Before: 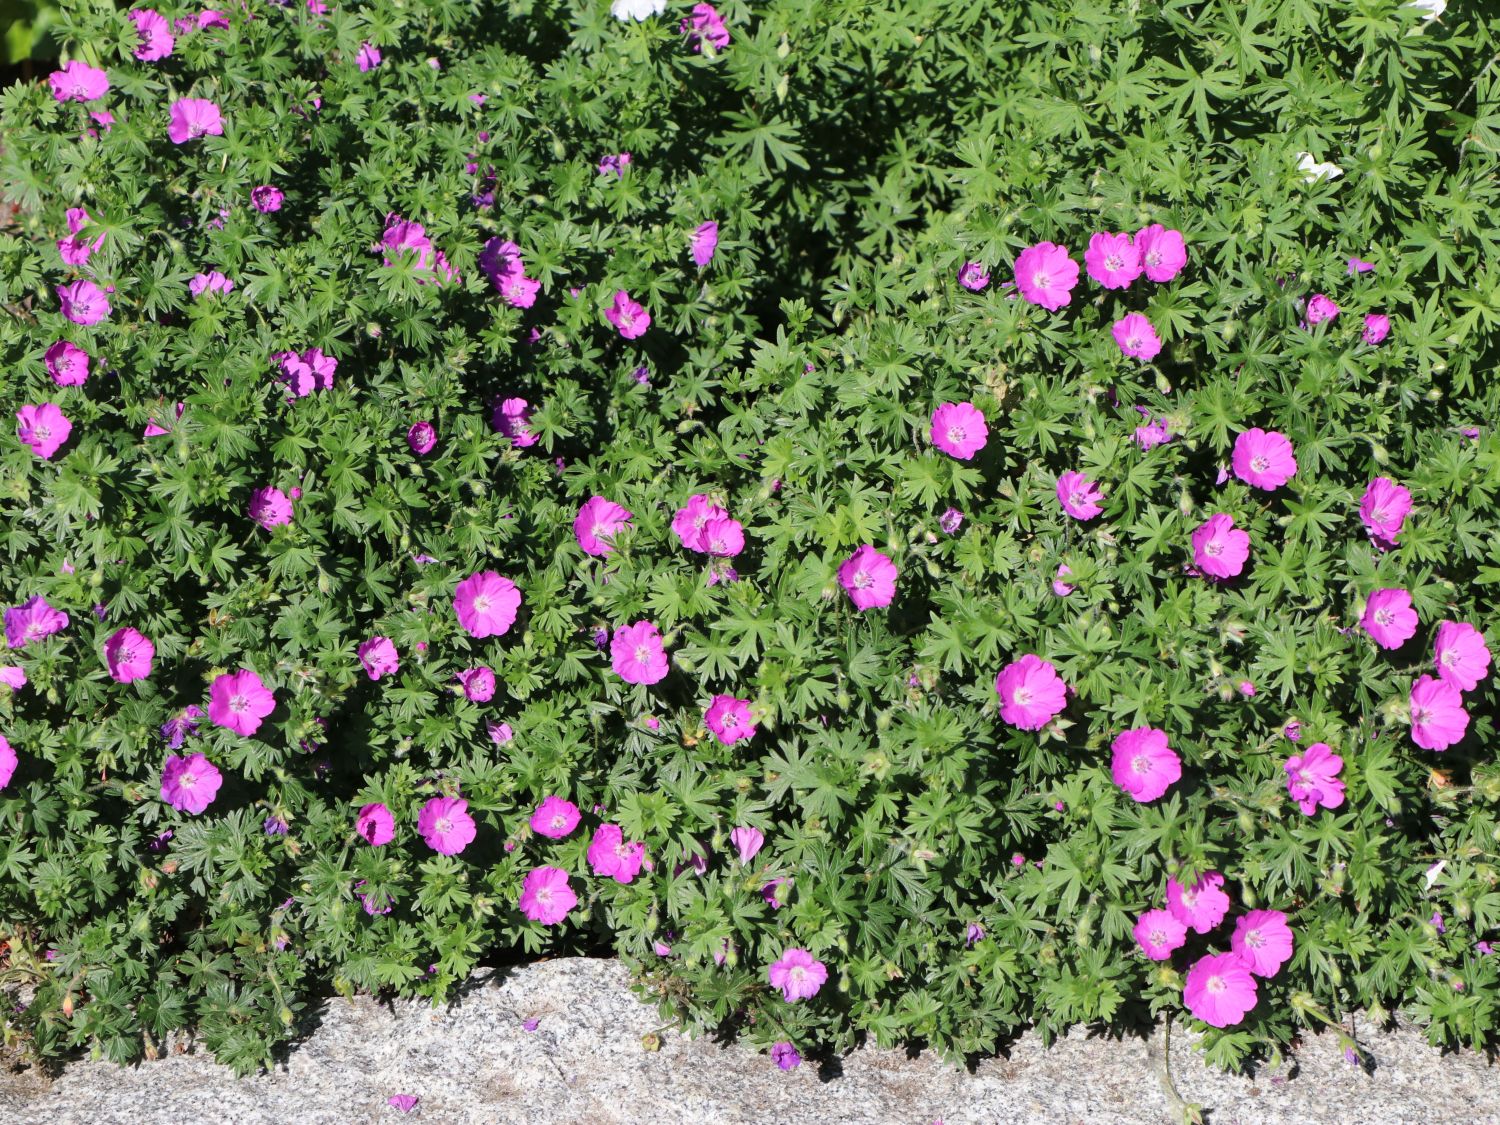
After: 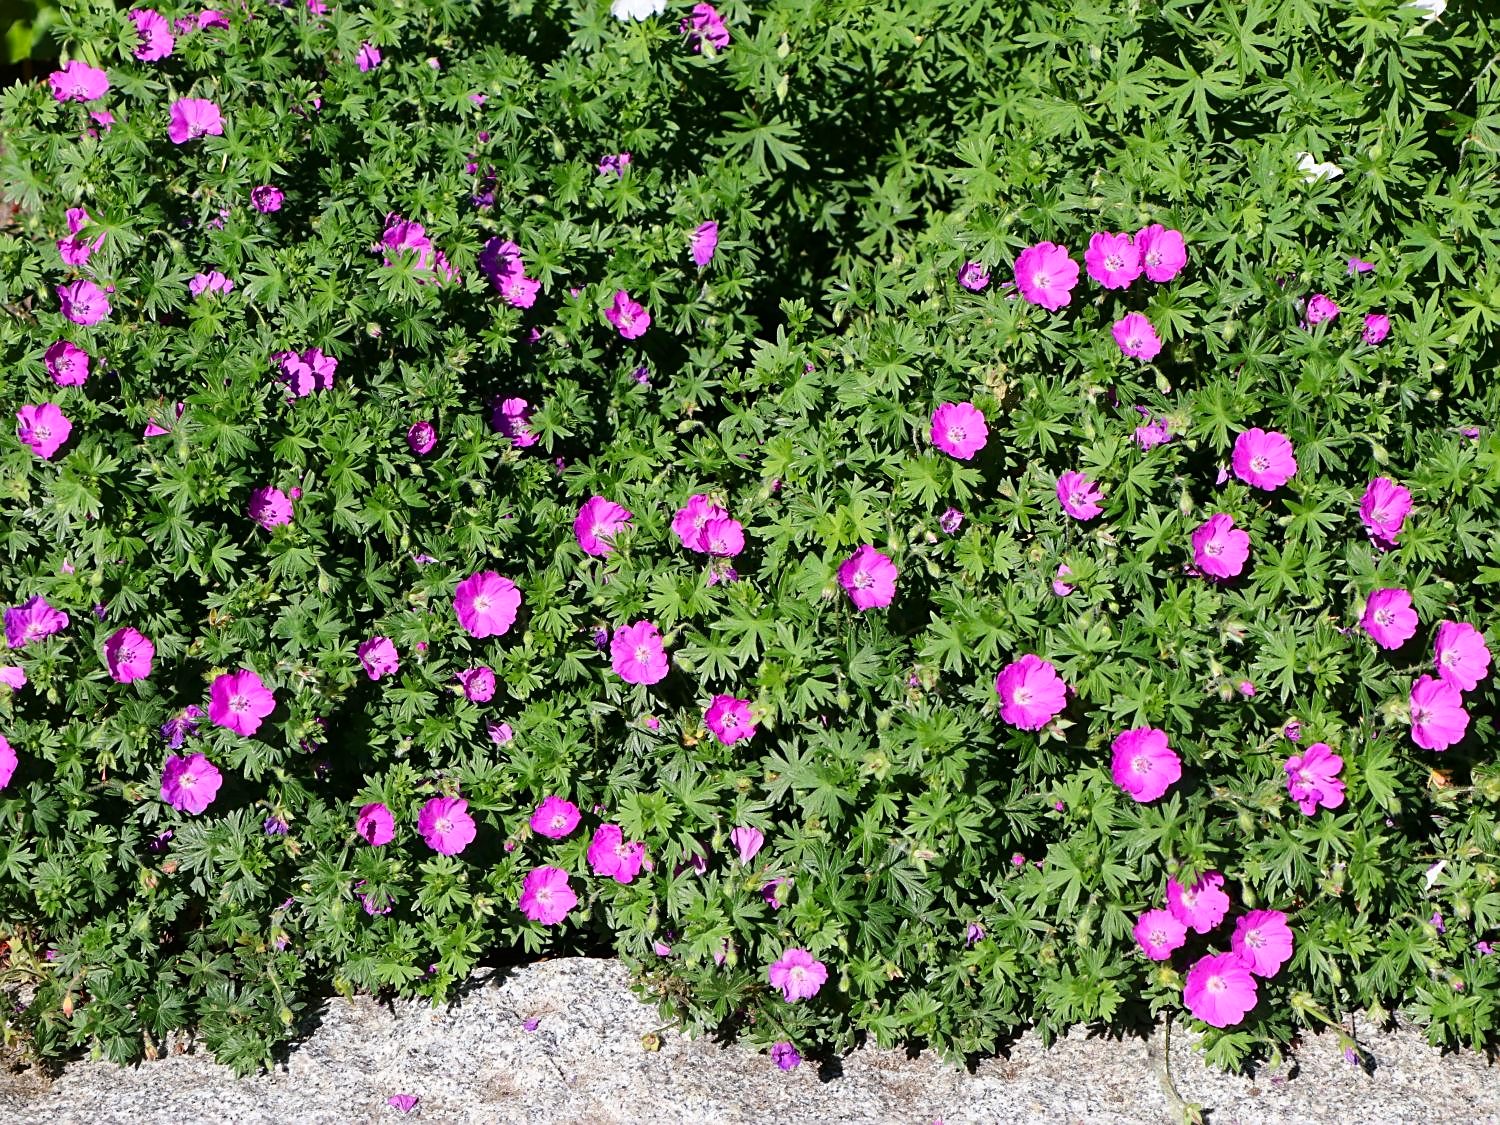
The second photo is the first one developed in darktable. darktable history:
sharpen: on, module defaults
contrast brightness saturation: contrast 0.13, brightness -0.05, saturation 0.16
